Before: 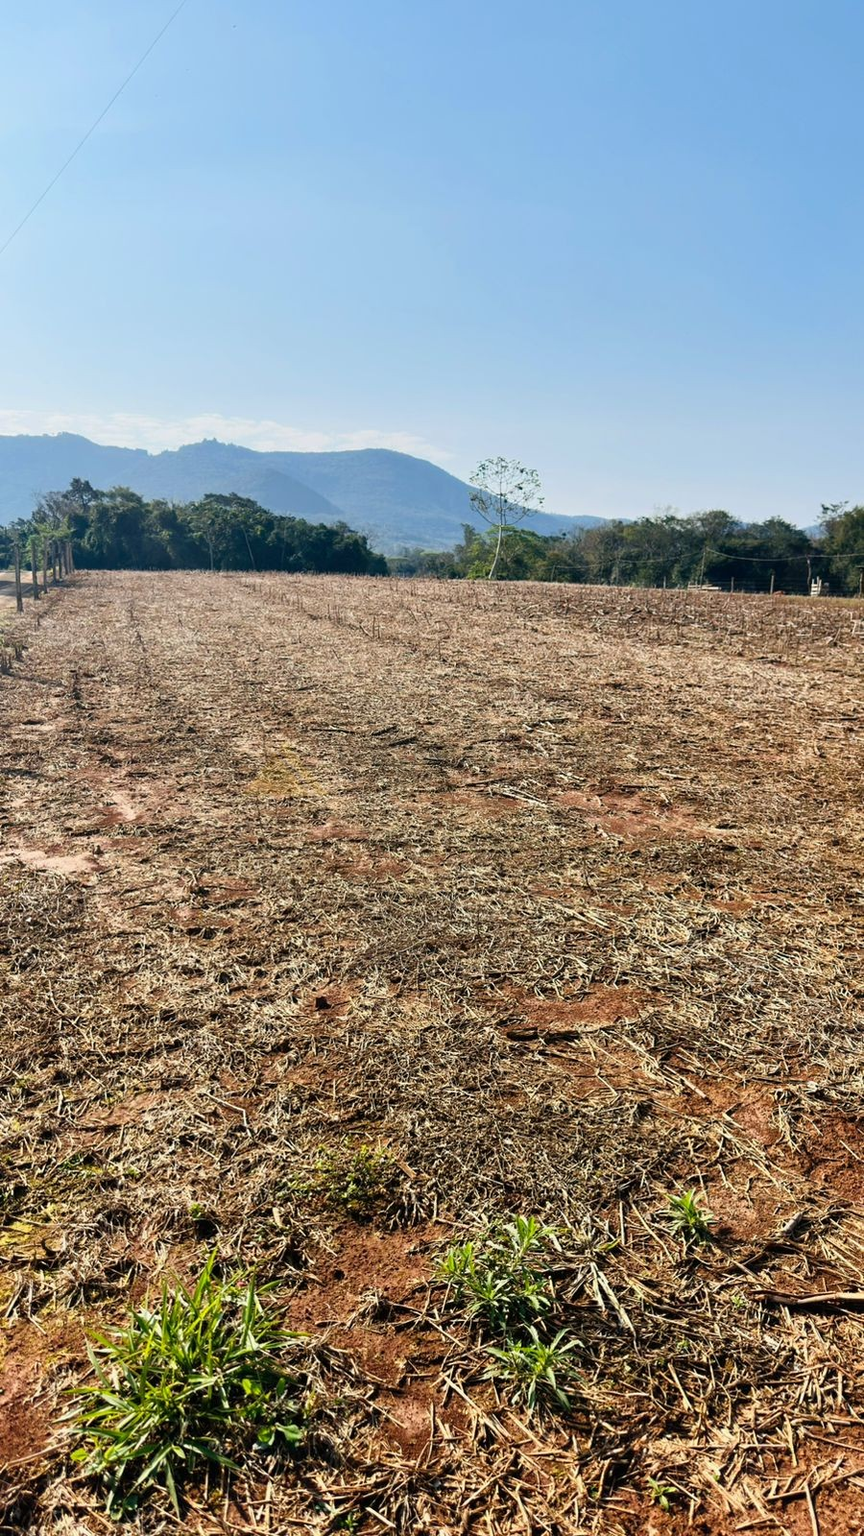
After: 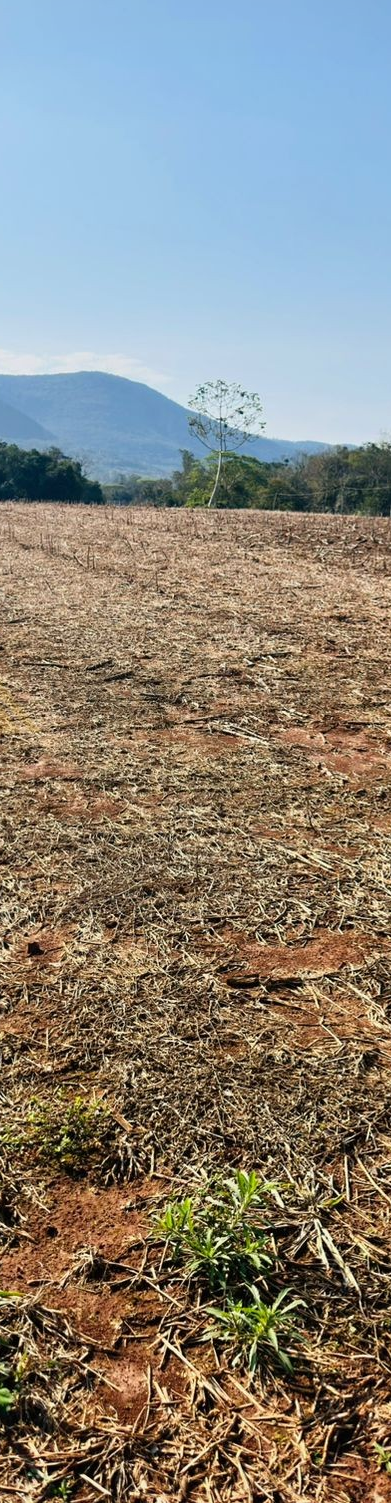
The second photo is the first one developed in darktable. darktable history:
crop: left 33.485%, top 6.024%, right 23.023%
vignetting: fall-off start 91.7%, brightness -0.178, saturation -0.289
